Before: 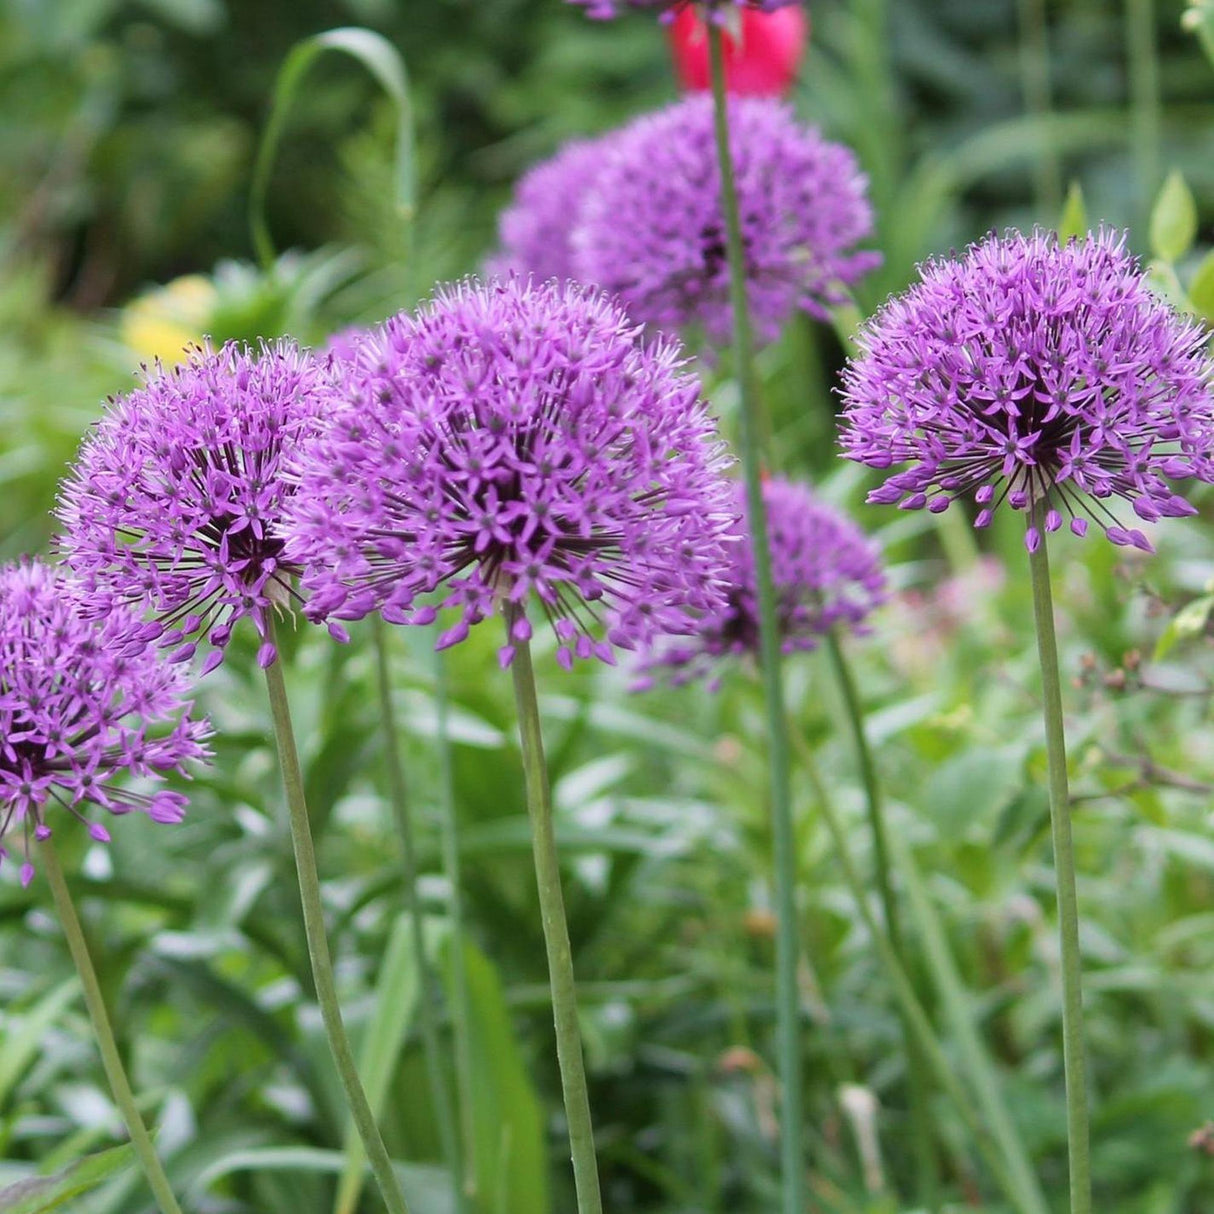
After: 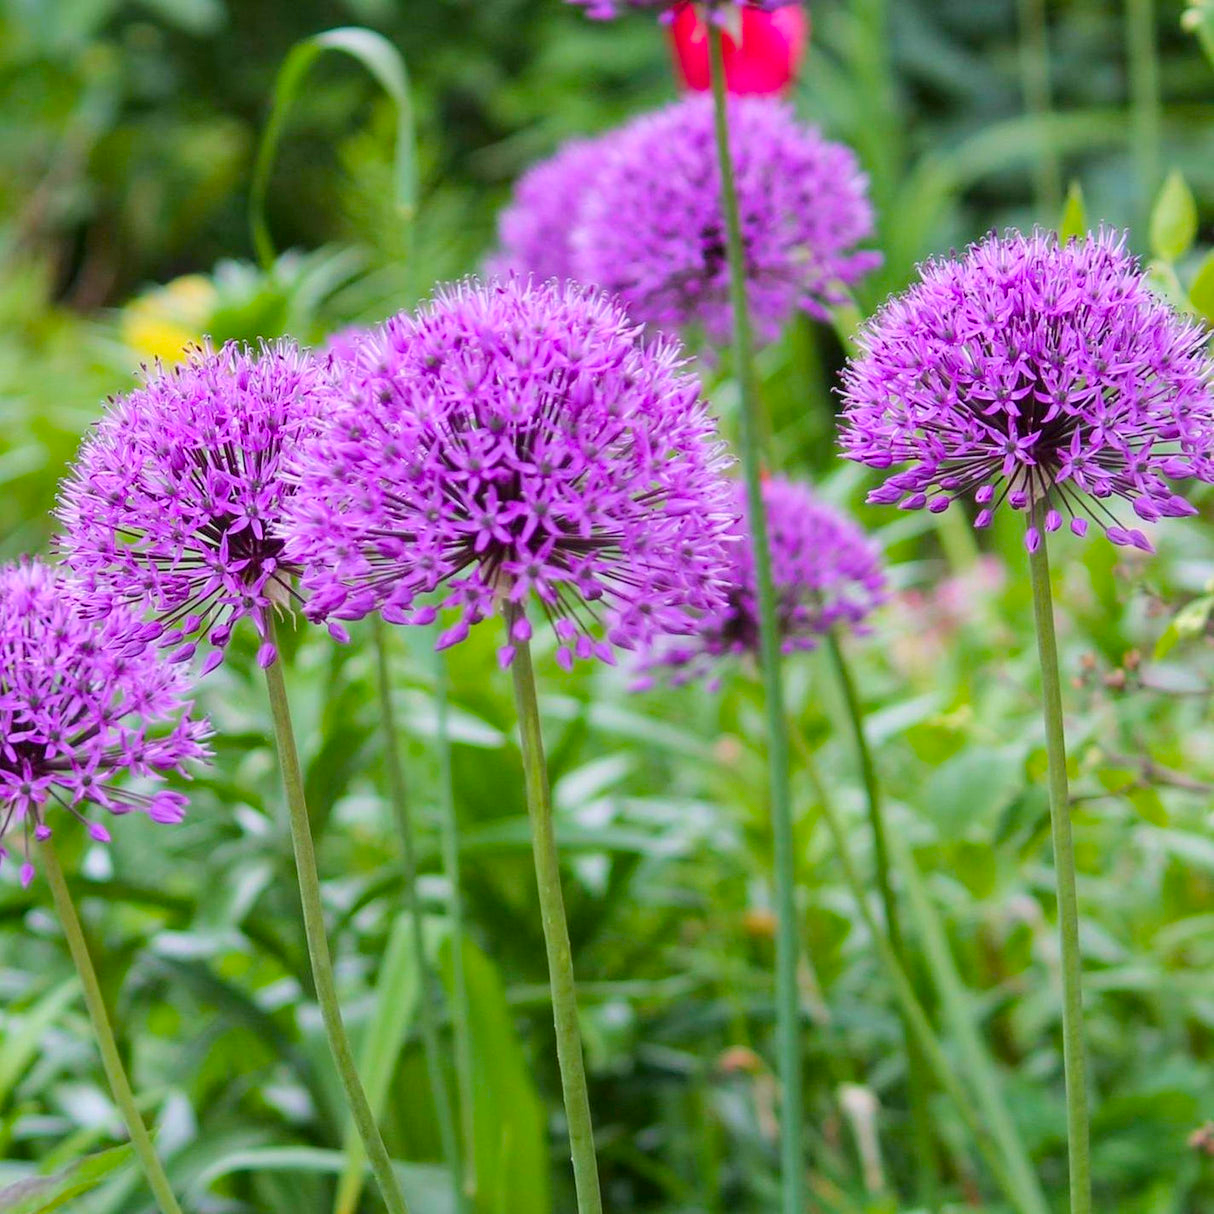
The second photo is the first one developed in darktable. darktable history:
local contrast: highlights 61%, shadows 106%, detail 107%, midtone range 0.529
color balance rgb: perceptual saturation grading › global saturation 25%, perceptual brilliance grading › mid-tones 10%, perceptual brilliance grading › shadows 15%, global vibrance 20%
exposure: exposure -0.048 EV, compensate highlight preservation false
